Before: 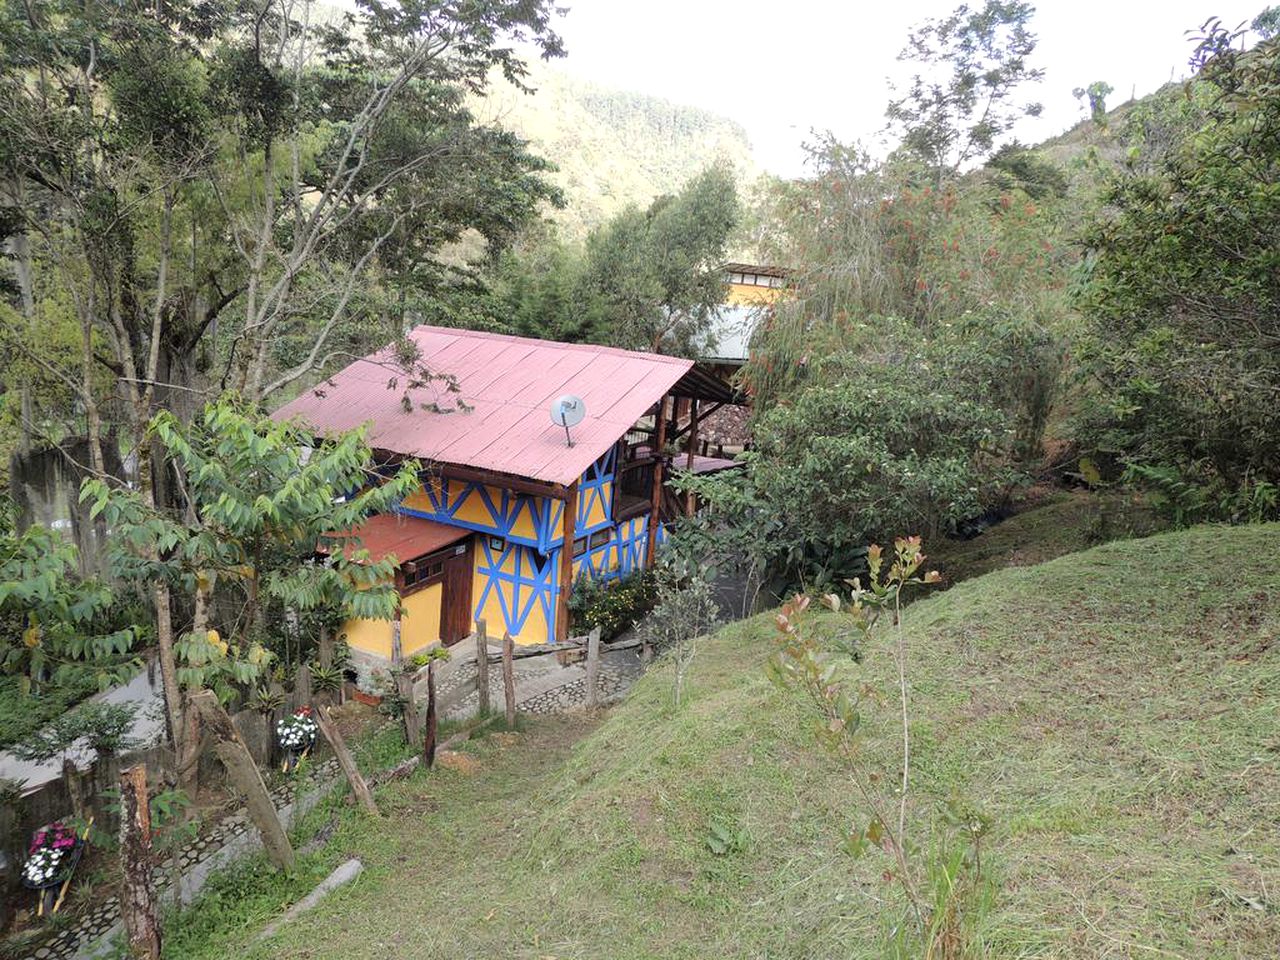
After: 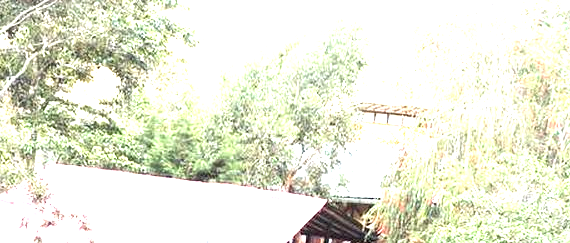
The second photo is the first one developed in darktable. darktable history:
crop: left 28.82%, top 16.78%, right 26.611%, bottom 57.811%
exposure: black level correction 0, exposure 2.343 EV, compensate highlight preservation false
levels: levels [0, 0.498, 0.996]
